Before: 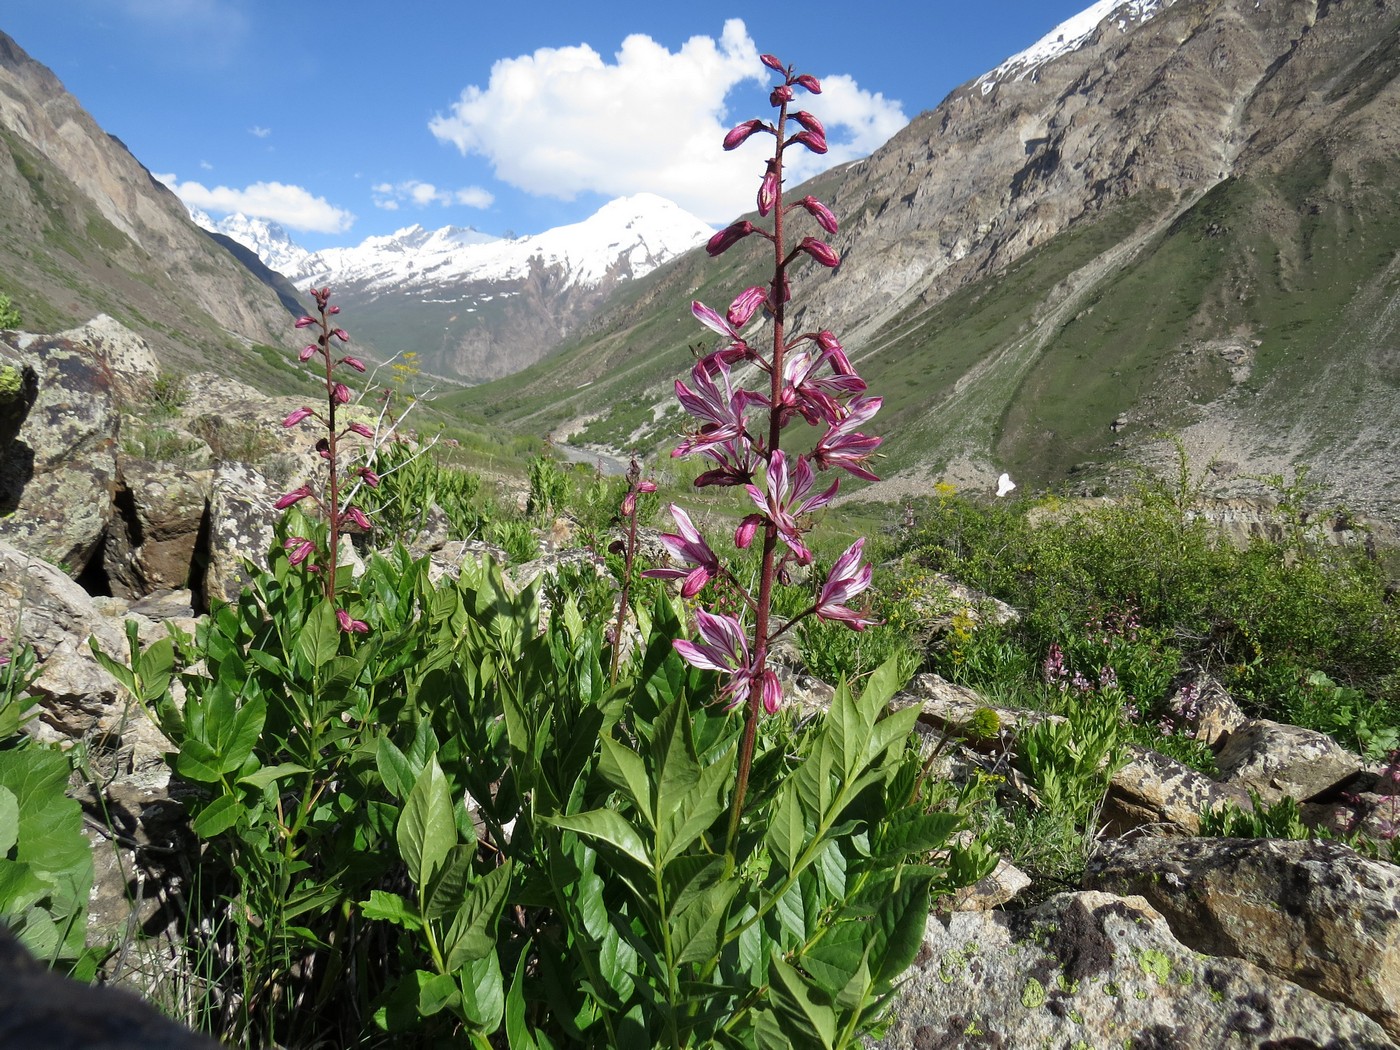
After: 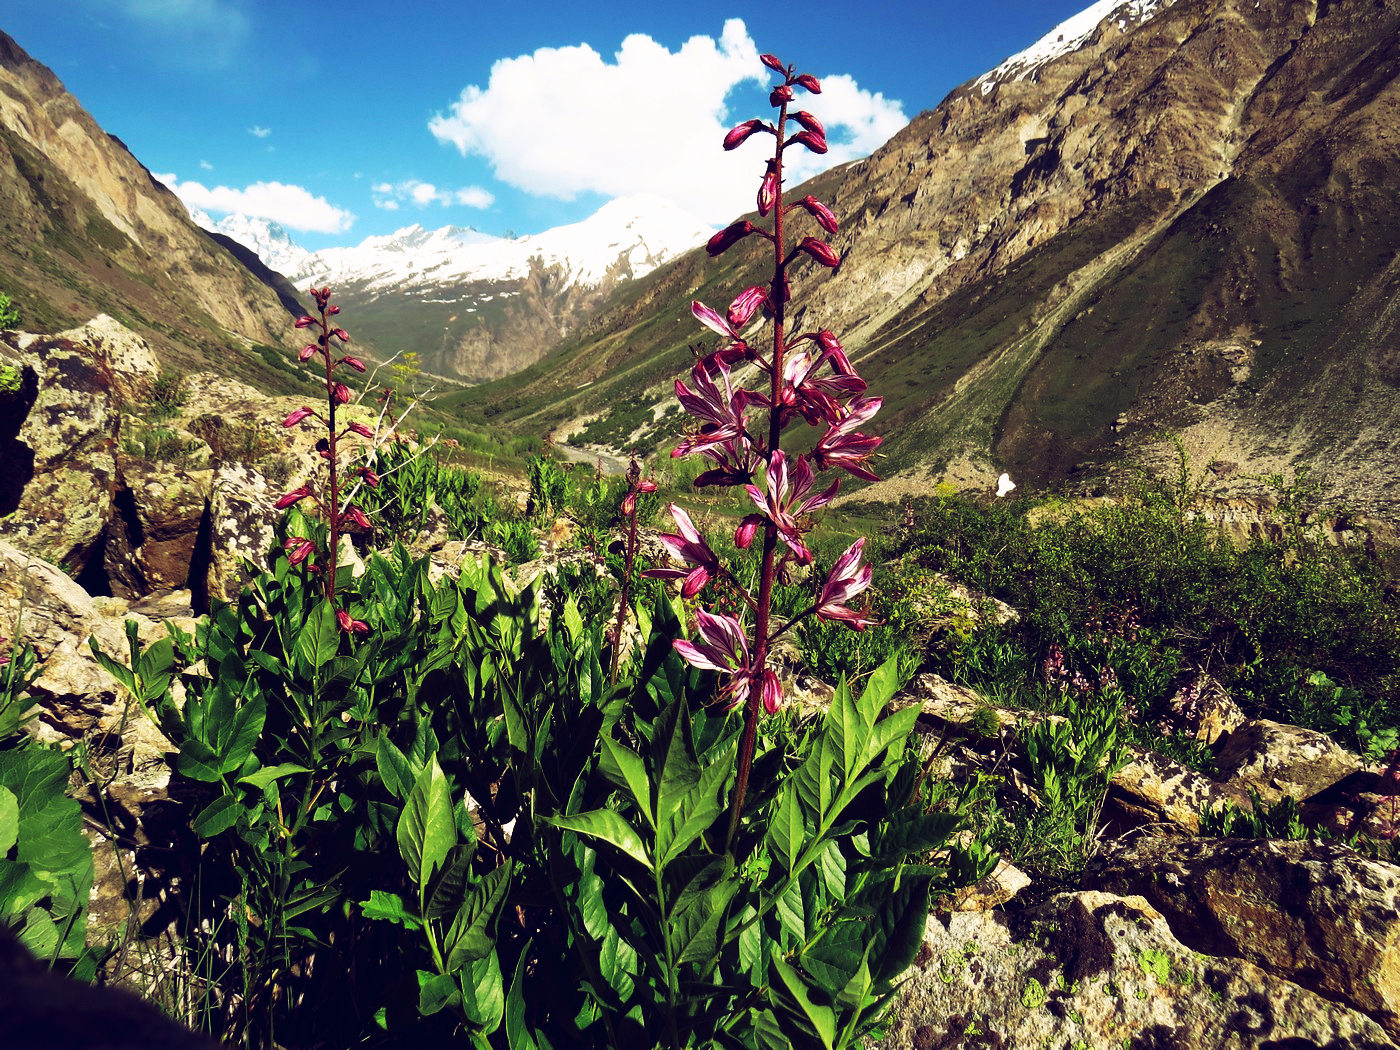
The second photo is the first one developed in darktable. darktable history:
tone curve: curves: ch0 [(0, 0) (0.003, 0.007) (0.011, 0.009) (0.025, 0.01) (0.044, 0.012) (0.069, 0.013) (0.1, 0.014) (0.136, 0.021) (0.177, 0.038) (0.224, 0.06) (0.277, 0.099) (0.335, 0.16) (0.399, 0.227) (0.468, 0.329) (0.543, 0.45) (0.623, 0.594) (0.709, 0.756) (0.801, 0.868) (0.898, 0.971) (1, 1)], preserve colors none
color look up table: target L [91.14, 92.51, 92.02, 82.62, 78.3, 75.02, 72.79, 69.32, 65.07, 63.45, 52.72, 41.82, 31.73, 200.07, 78.95, 75.11, 74.26, 66.49, 60.63, 58.27, 54.54, 43.95, 48.51, 43.63, 31.72, 11.42, 3.811, 84.63, 77.31, 64.67, 65.02, 62.6, 60.34, 49.75, 44.14, 39.83, 48.09, 46.87, 31.33, 10.25, 90.54, 83.3, 78.26, 77.42, 60.12, 49.13, 42.91, 26.72, 14.71], target a [-19.72, -15.05, -16.56, -47.33, -50.34, -40.26, -24.62, -36.73, -26.57, -6.873, -25.57, -2.981, -6.741, 0, 12.89, 16.22, 15.76, 32.18, 43, 50.89, 45.6, 24.9, 39.47, 39.65, 16.99, 37.32, 33.15, 9.341, 28.04, 45.21, 6.027, 60.48, 32.16, 30.11, 36.25, 22.14, 41.92, 47.29, 39.31, 37.28, -9.753, -38.82, -21.95, -28.13, -20.73, -1.546, 5.008, -5.99, 16.63], target b [59.36, 39.75, 45.43, 28.71, 46.04, 19.12, 40.45, 30.5, 17.86, 28.75, 24.39, 2.927, -0.44, 0, 18.52, 32.69, 44.67, 22.48, 34.45, 12.59, 32.7, 20.2, 13.51, 19.24, -3.109, -29.39, -41.49, 2.993, -22.37, -12.36, -39.05, -42.46, 7.41, -63.66, -26.19, -25.06, -3.529, -68.34, -38.99, -43.13, -10.27, -18.22, -21.38, 3.954, -2.264, -3.61, -30.05, -14.92, -35.03], num patches 49
